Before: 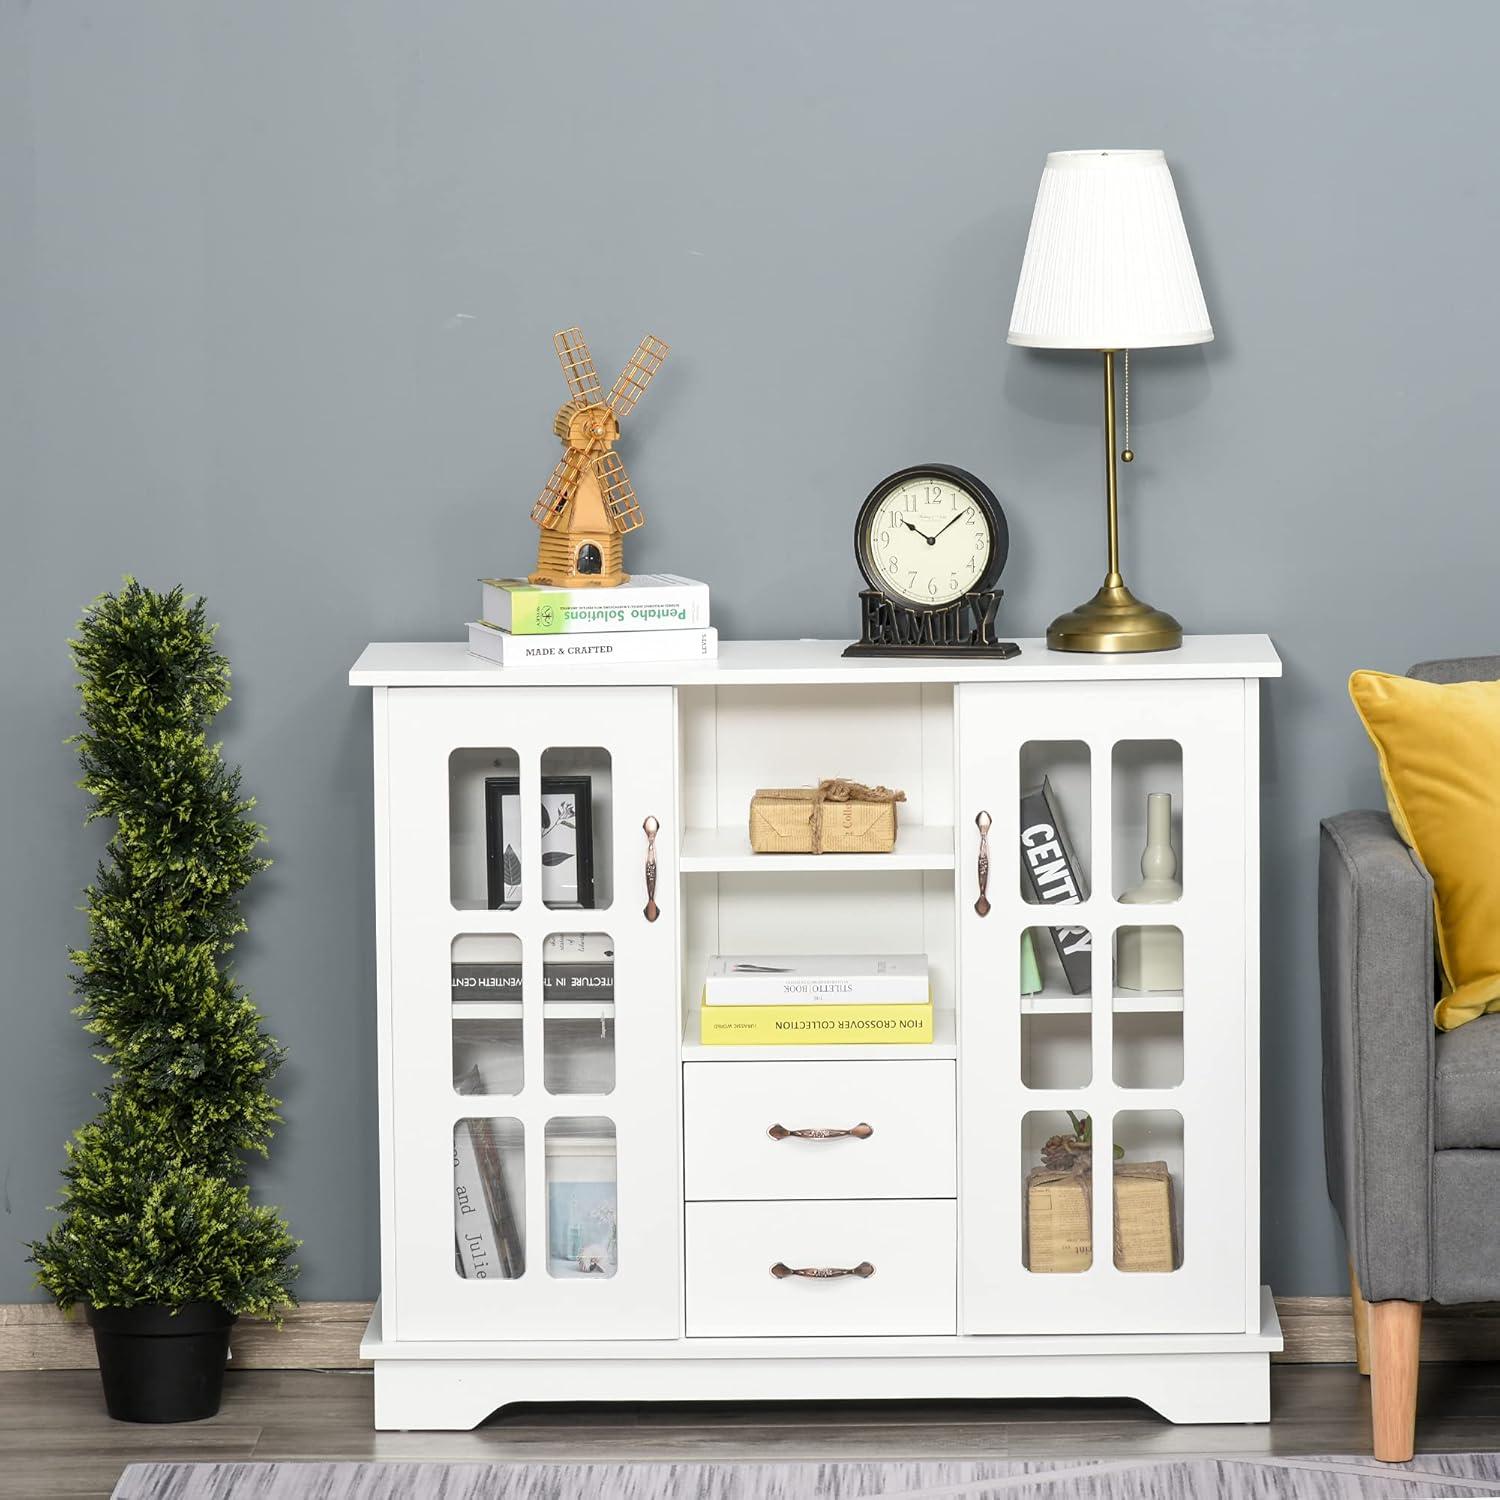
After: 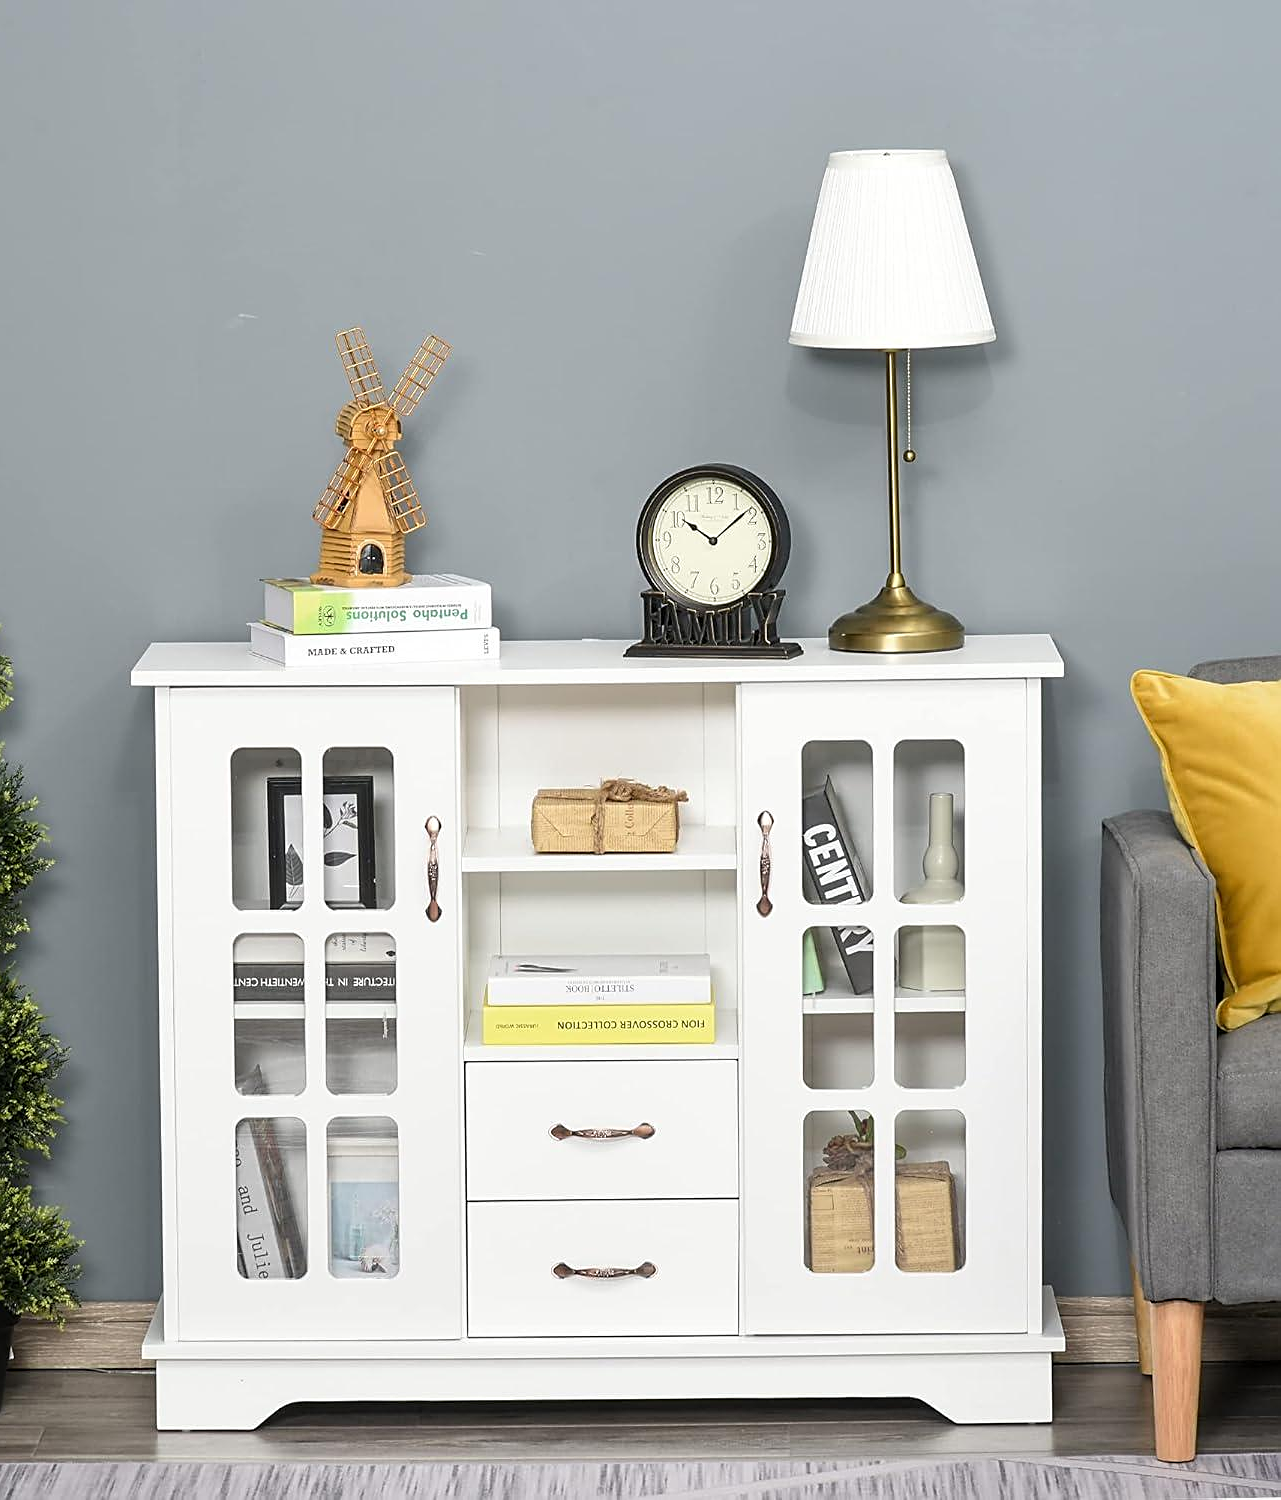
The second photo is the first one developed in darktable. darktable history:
sharpen: on, module defaults
color calibration: illuminant same as pipeline (D50), adaptation none (bypass), x 0.333, y 0.334, temperature 5011.57 K
crop and rotate: left 14.599%
